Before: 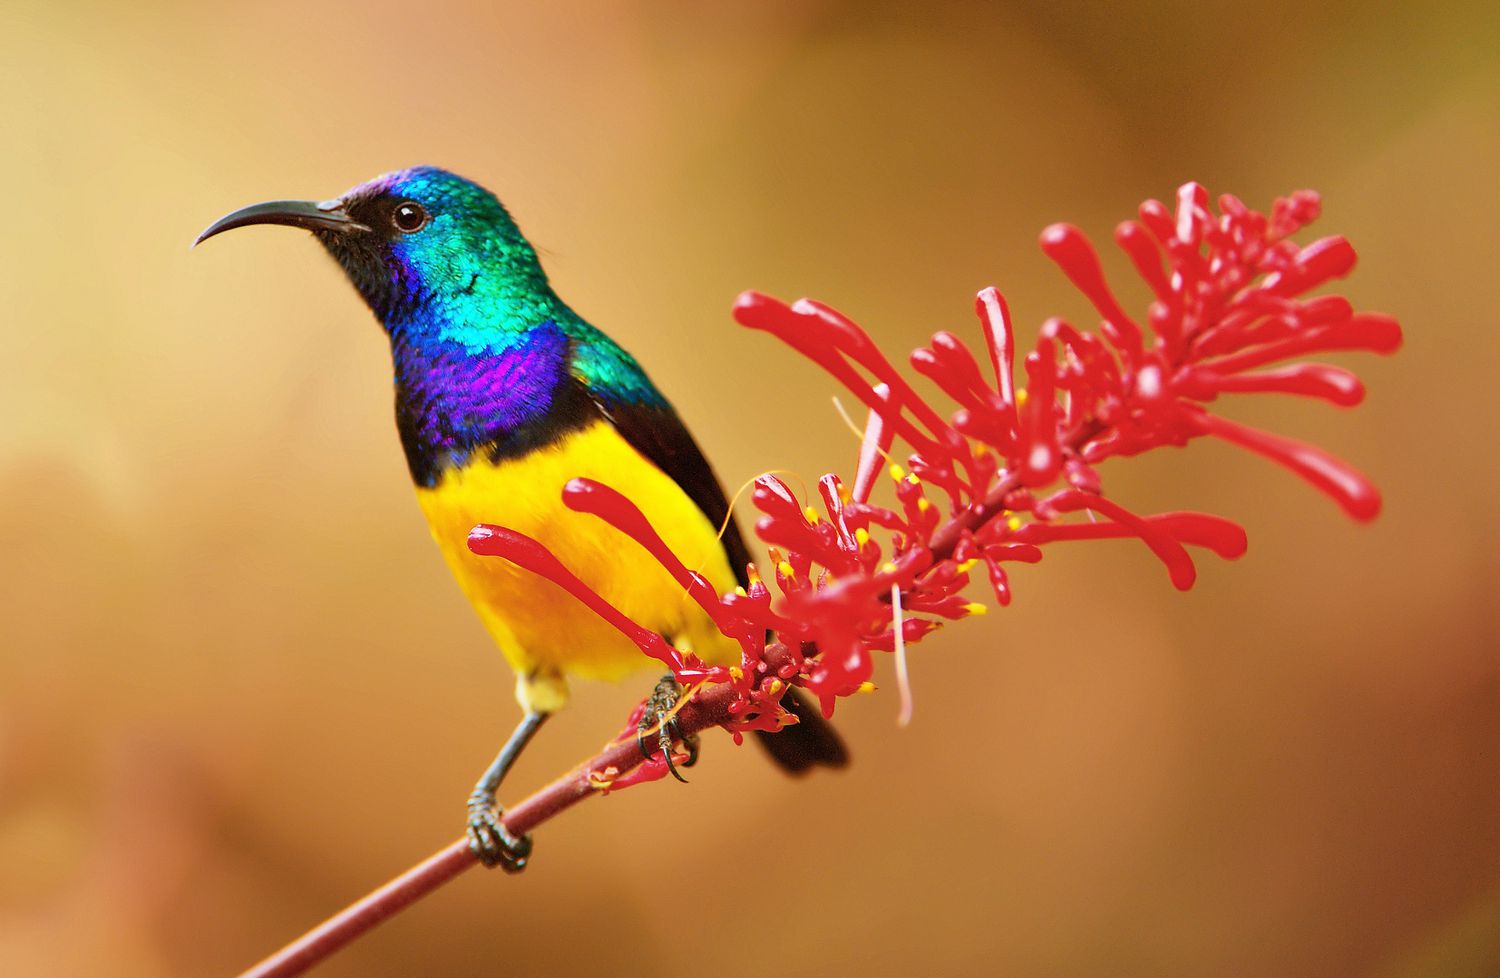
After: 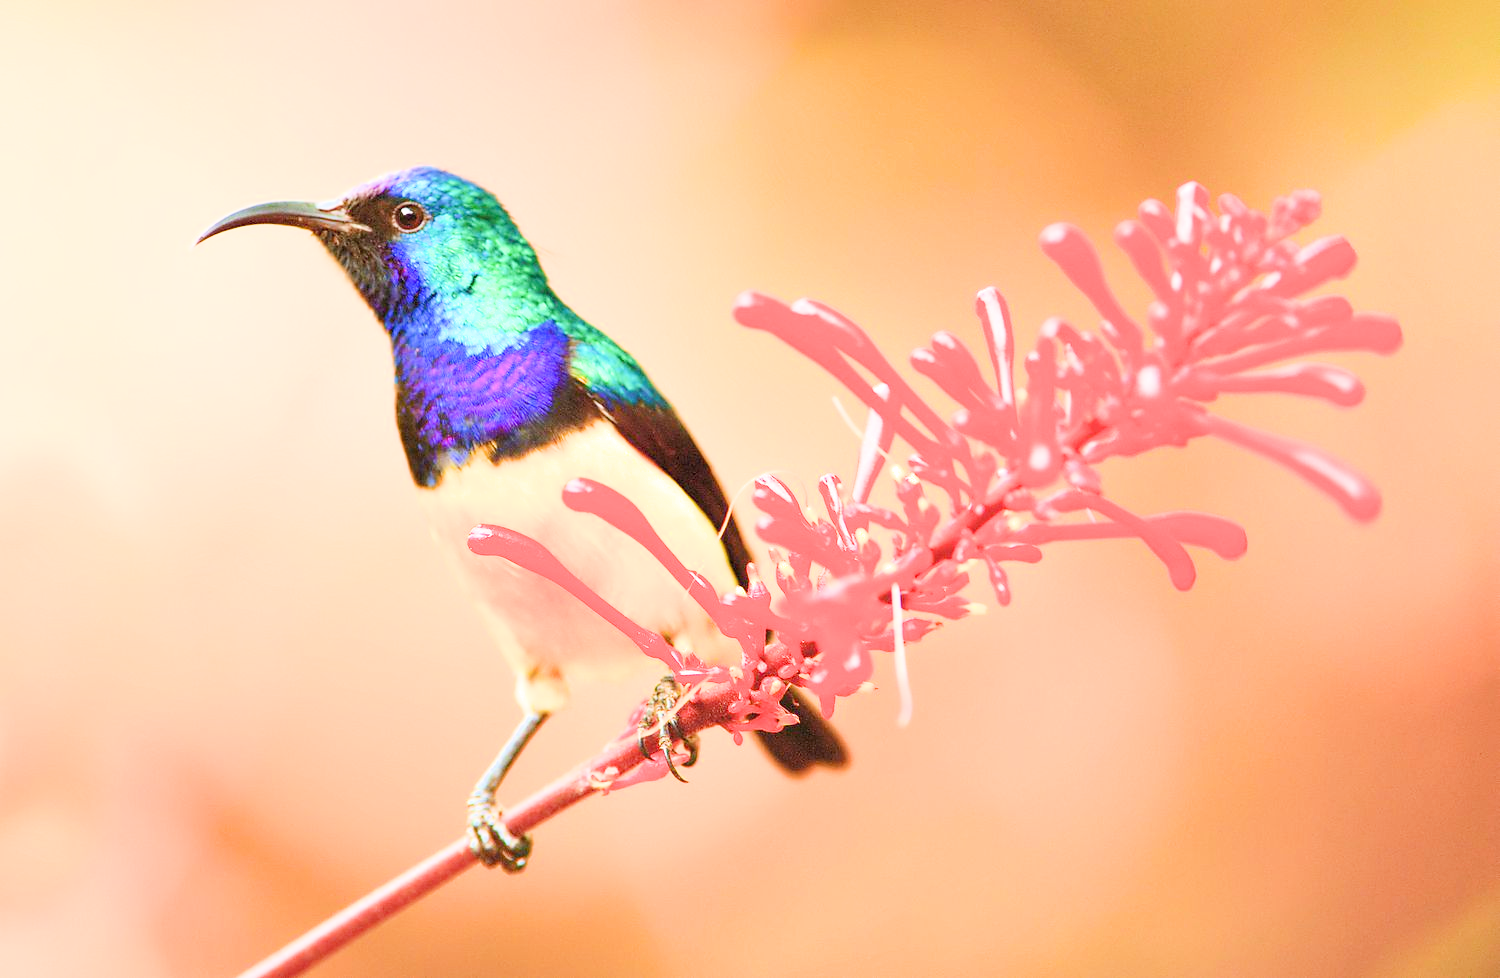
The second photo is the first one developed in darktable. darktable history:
shadows and highlights: shadows 43.25, highlights 7.71
exposure: black level correction 0, exposure 2.328 EV, compensate highlight preservation false
filmic rgb: black relative exposure -7.65 EV, white relative exposure 4.56 EV, hardness 3.61, iterations of high-quality reconstruction 0
